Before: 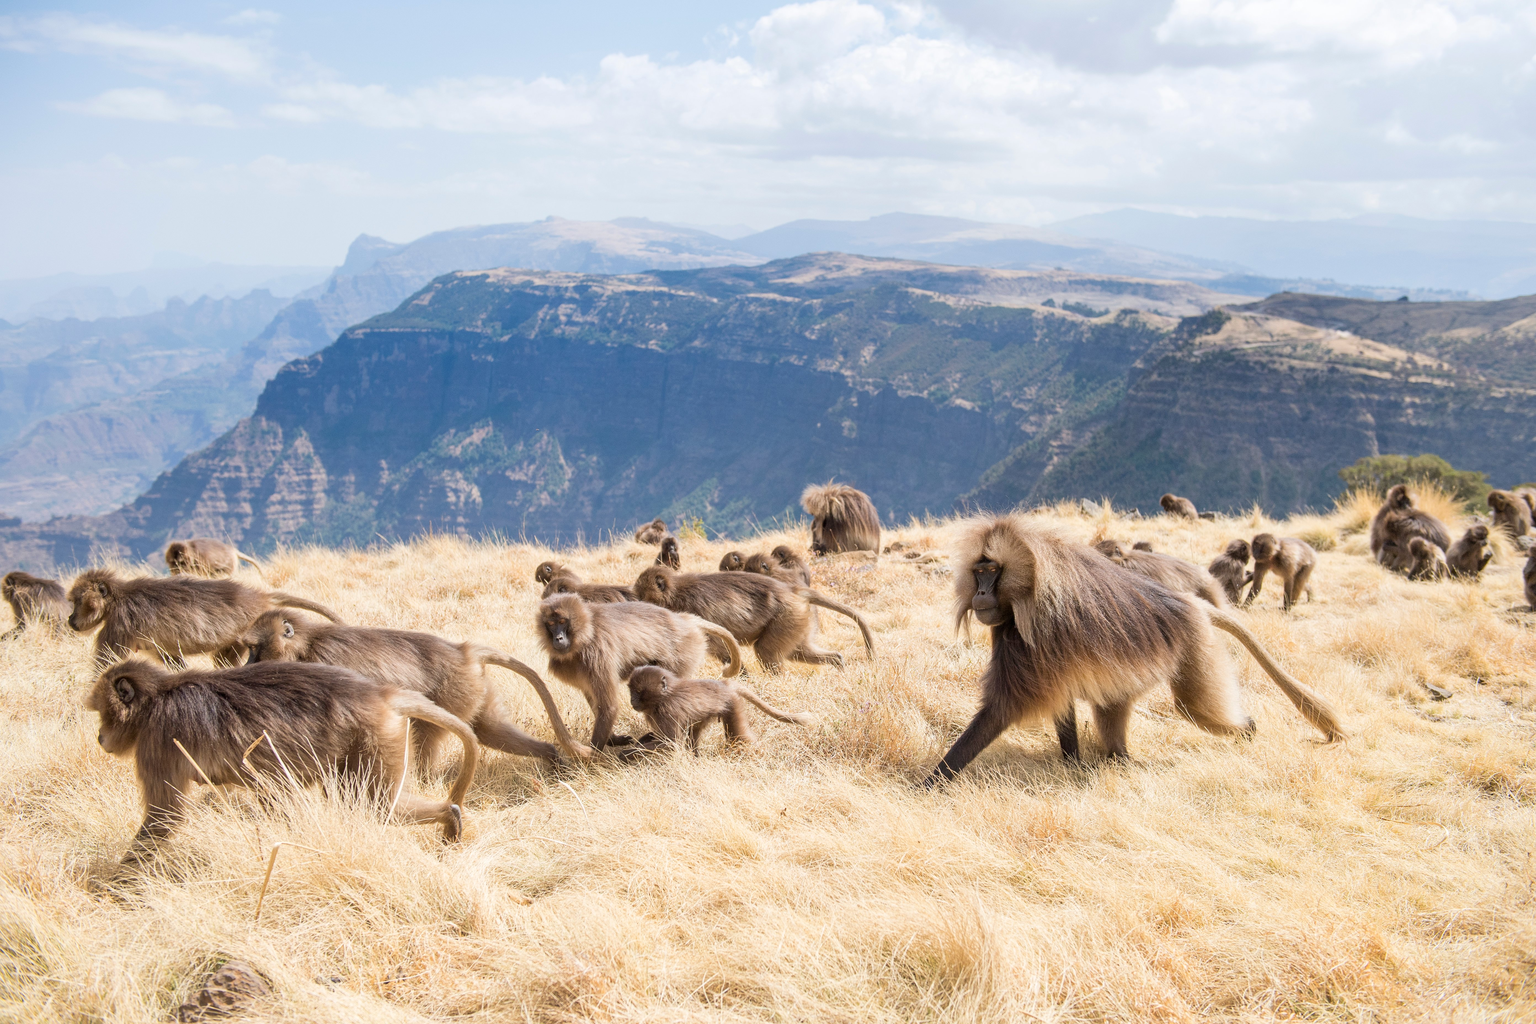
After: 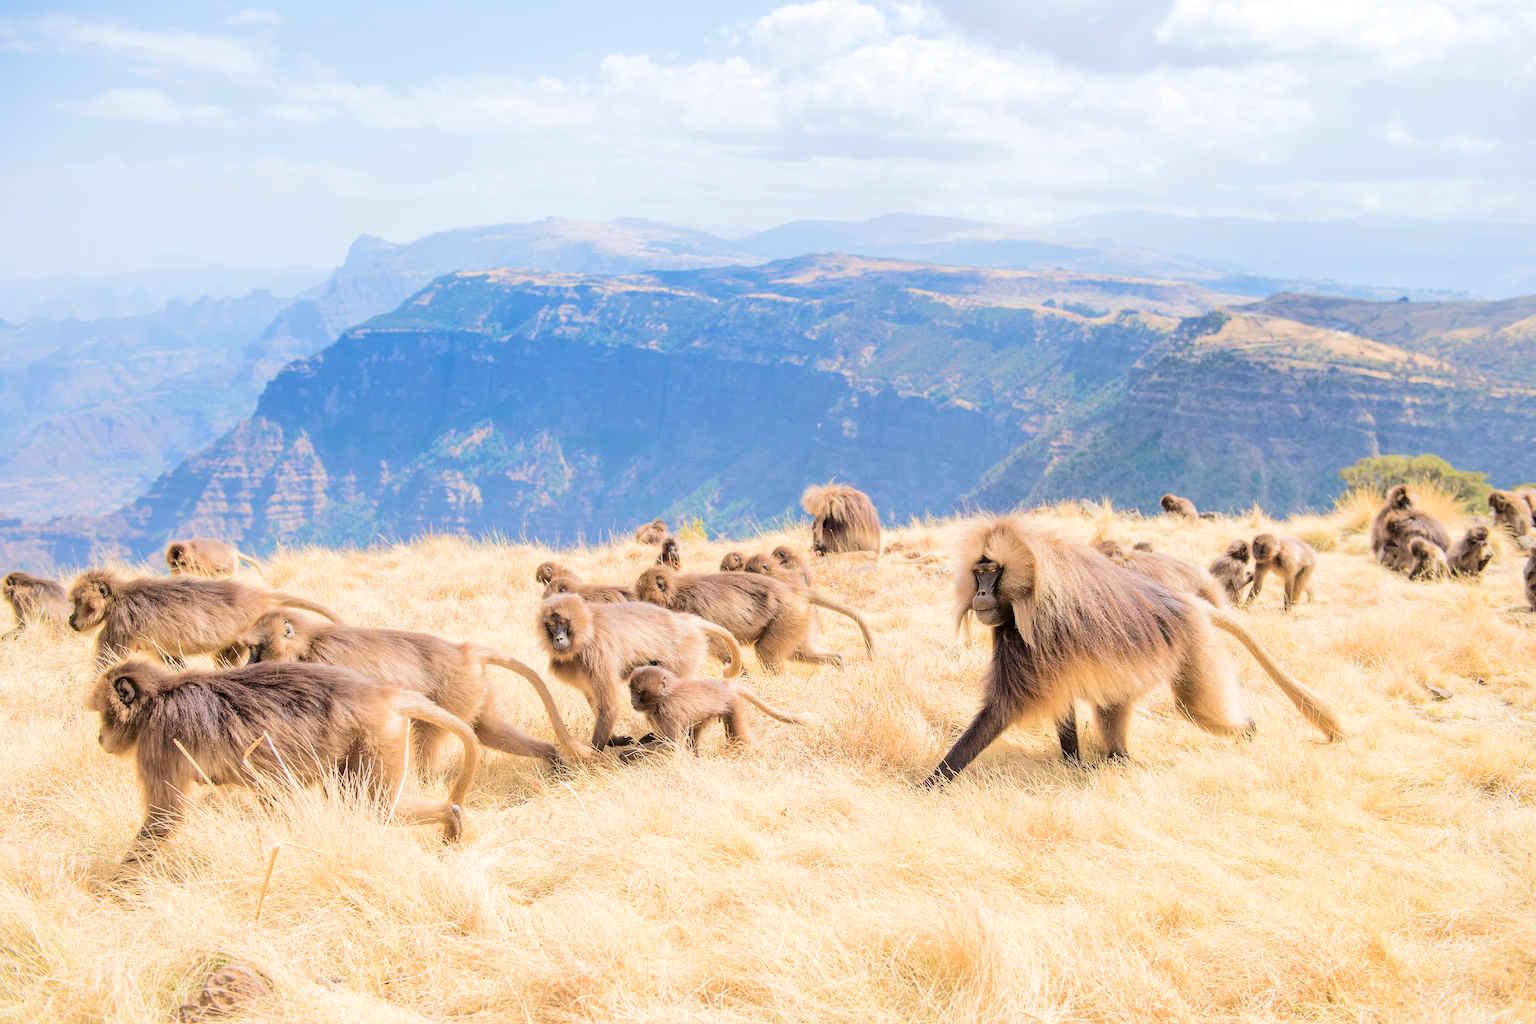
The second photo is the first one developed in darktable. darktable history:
tone equalizer: -7 EV 0.151 EV, -6 EV 0.606 EV, -5 EV 1.19 EV, -4 EV 1.36 EV, -3 EV 1.13 EV, -2 EV 0.6 EV, -1 EV 0.15 EV, edges refinement/feathering 500, mask exposure compensation -1.25 EV, preserve details no
velvia: on, module defaults
